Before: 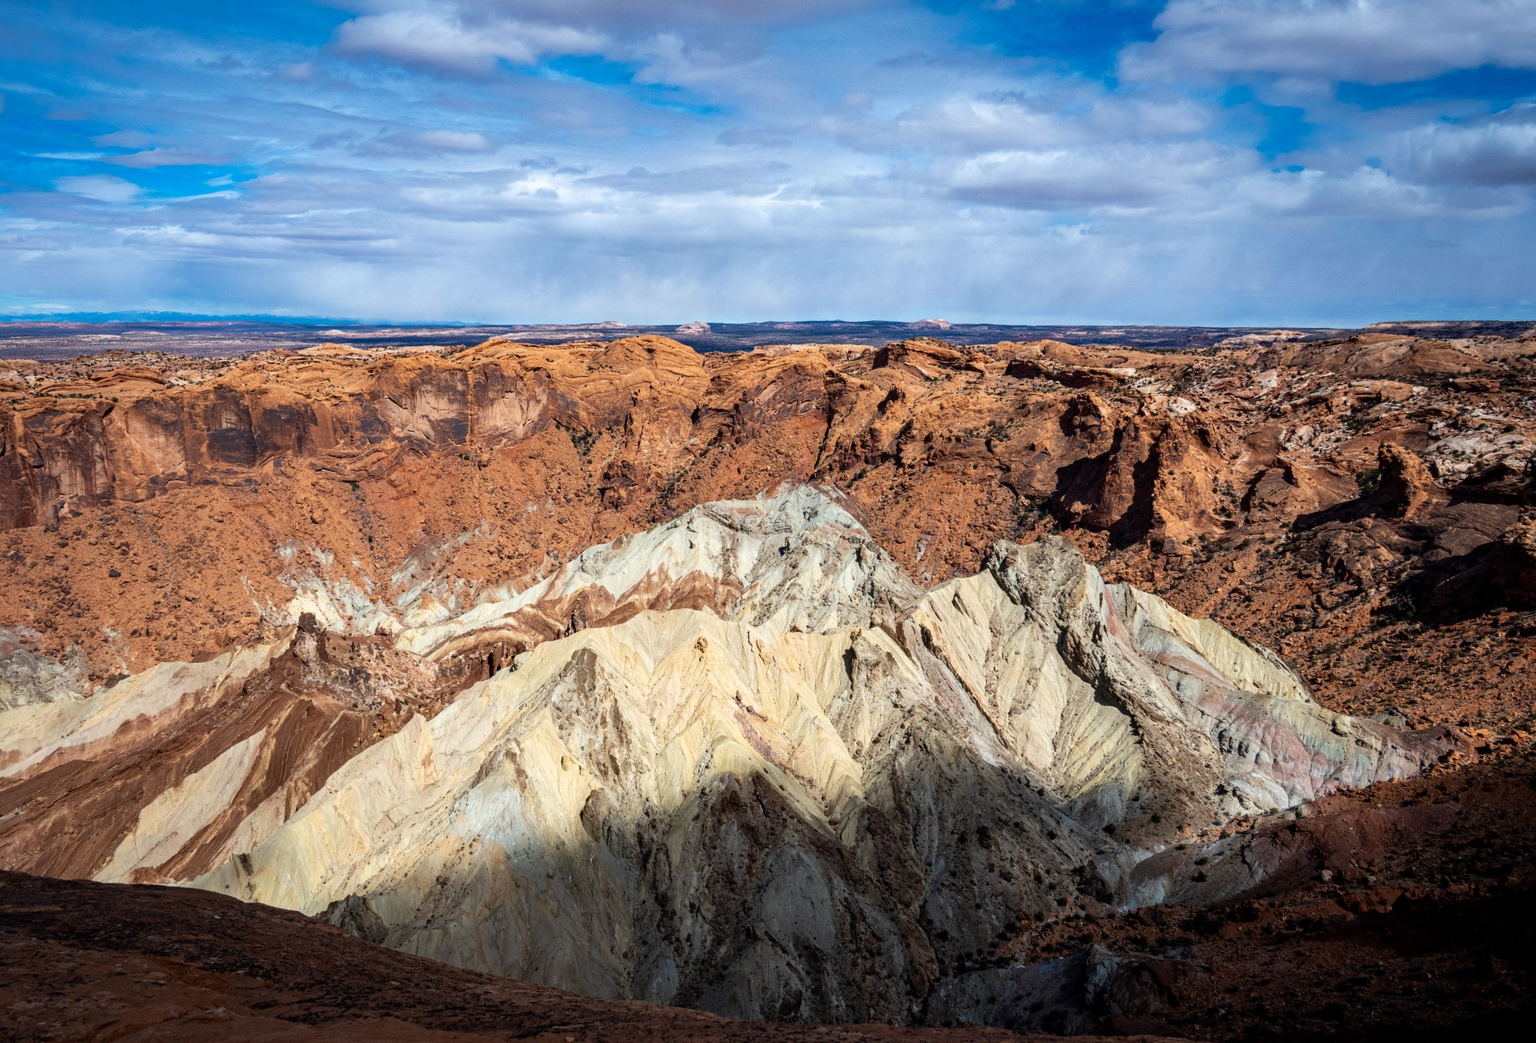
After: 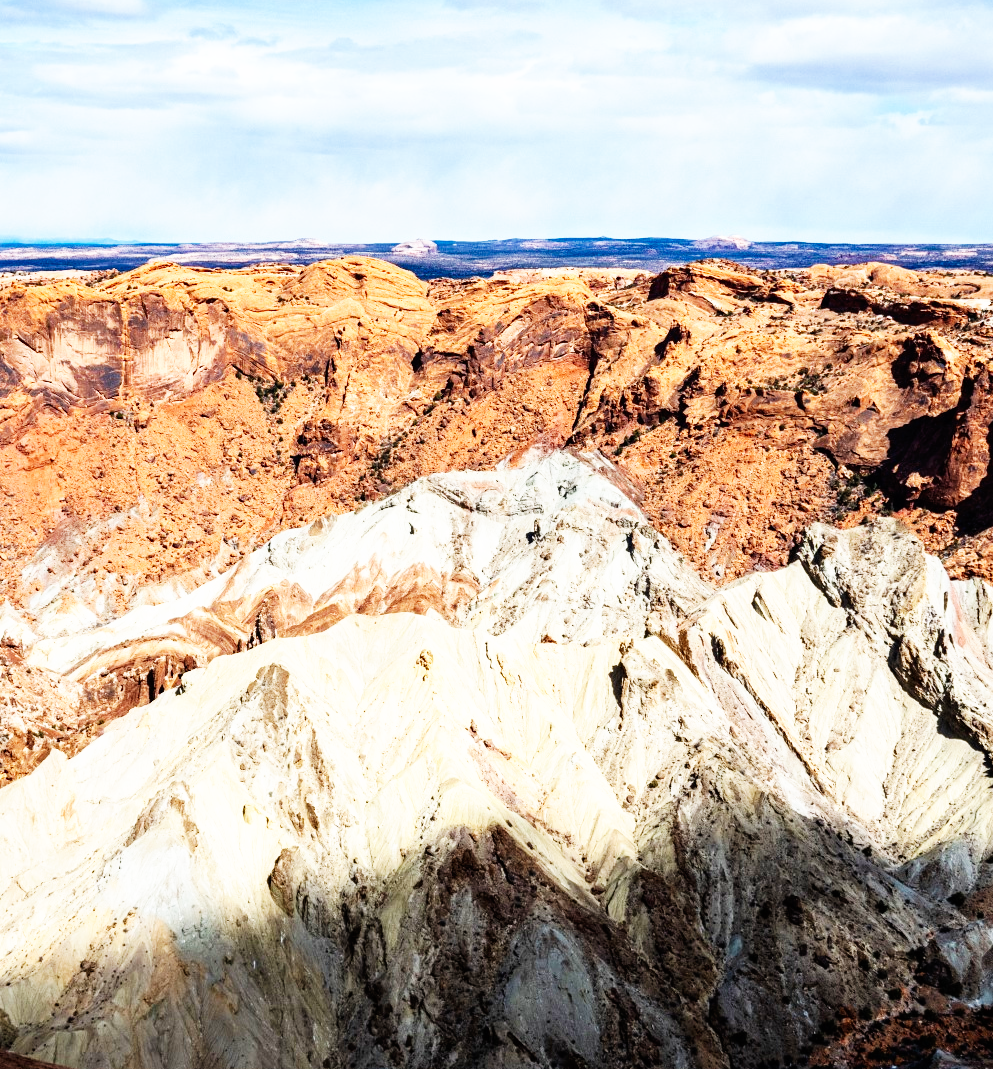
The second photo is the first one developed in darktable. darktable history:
base curve: curves: ch0 [(0, 0) (0.007, 0.004) (0.027, 0.03) (0.046, 0.07) (0.207, 0.54) (0.442, 0.872) (0.673, 0.972) (1, 1)], preserve colors none
crop and rotate: angle 0.016°, left 24.405%, top 13.259%, right 25.885%, bottom 7.93%
